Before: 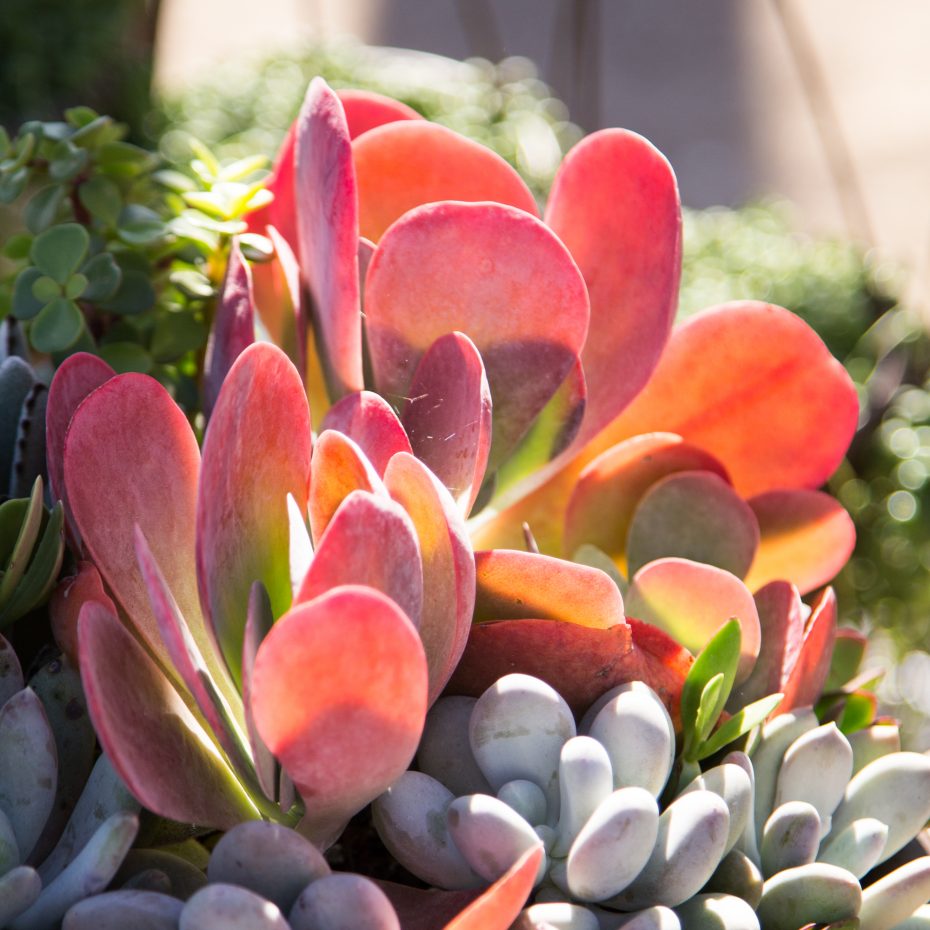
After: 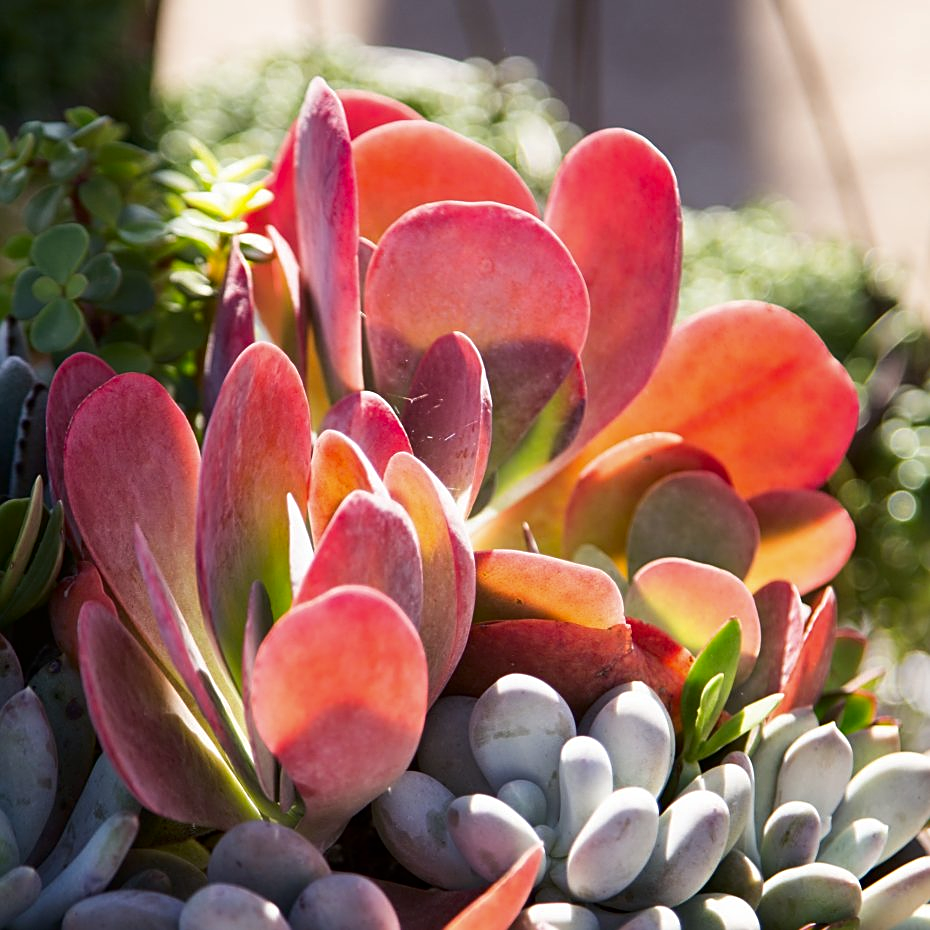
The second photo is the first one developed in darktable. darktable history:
sharpen: on, module defaults
contrast brightness saturation: brightness -0.09
